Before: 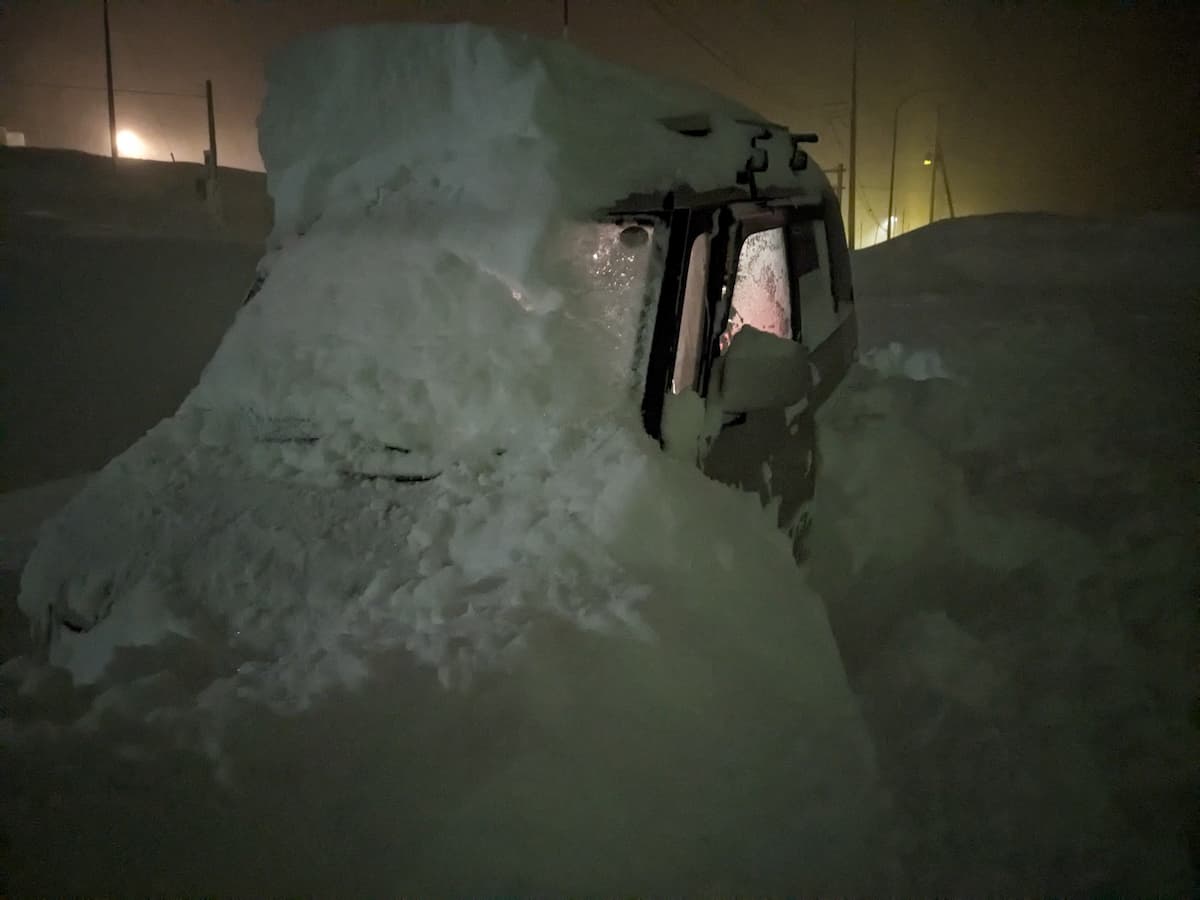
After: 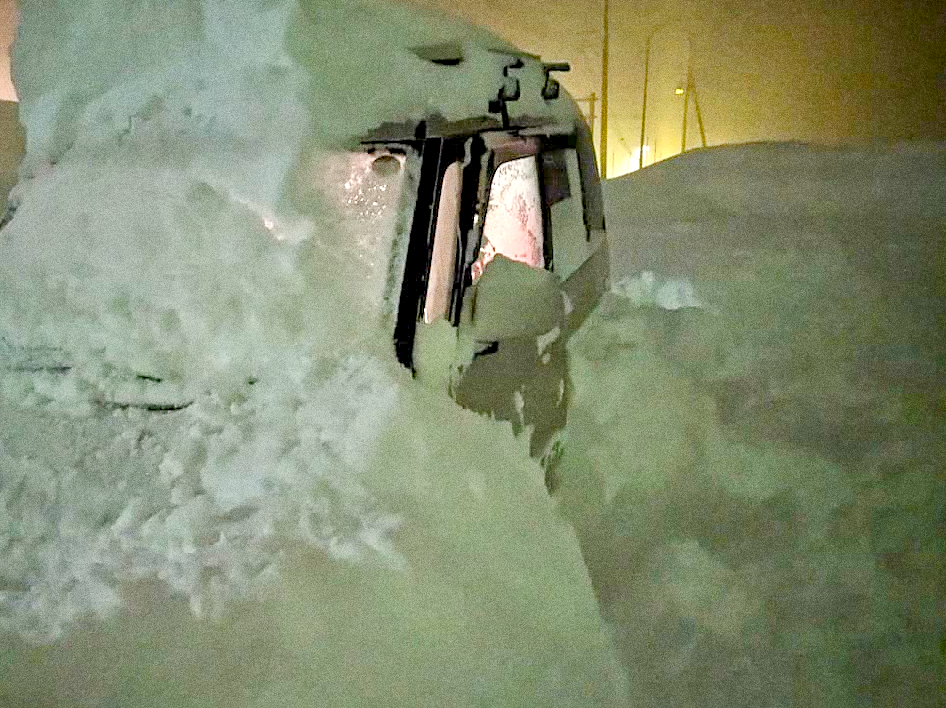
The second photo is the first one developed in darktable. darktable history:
exposure: black level correction 0, exposure 1.2 EV, compensate exposure bias true, compensate highlight preservation false
contrast brightness saturation: contrast 0.15, brightness 0.05
tone equalizer: -7 EV 0.15 EV, -6 EV 0.6 EV, -5 EV 1.15 EV, -4 EV 1.33 EV, -3 EV 1.15 EV, -2 EV 0.6 EV, -1 EV 0.15 EV, mask exposure compensation -0.5 EV
color balance rgb: global offset › luminance -0.5%, perceptual saturation grading › highlights -17.77%, perceptual saturation grading › mid-tones 33.1%, perceptual saturation grading › shadows 50.52%, perceptual brilliance grading › highlights 10.8%, perceptual brilliance grading › shadows -10.8%, global vibrance 24.22%, contrast -25%
sharpen: radius 1.458, amount 0.398, threshold 1.271
grain: coarseness 0.09 ISO, strength 40%
crop and rotate: left 20.74%, top 7.912%, right 0.375%, bottom 13.378%
